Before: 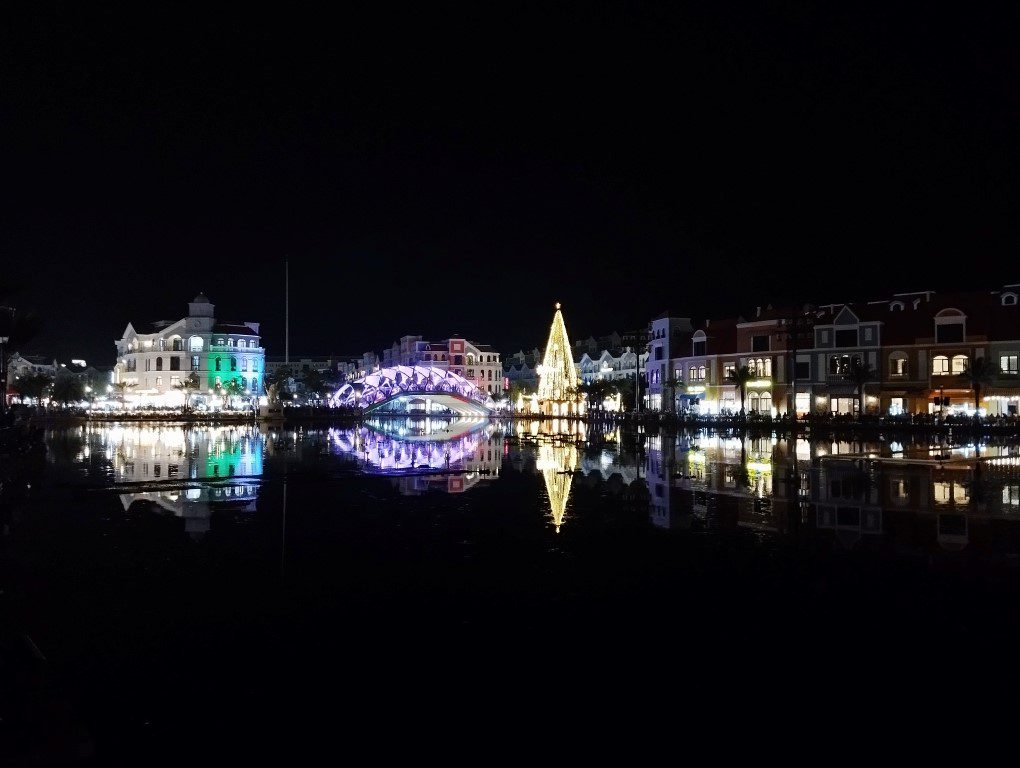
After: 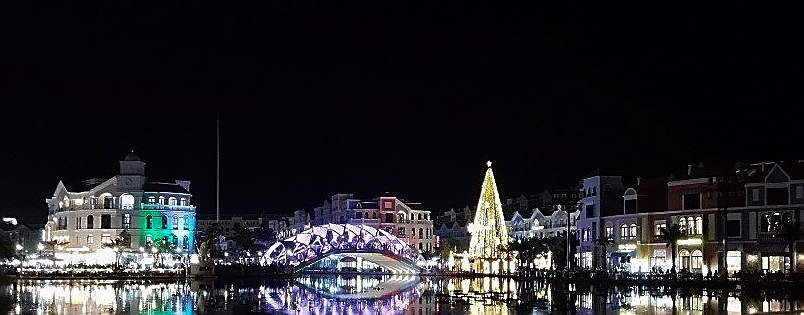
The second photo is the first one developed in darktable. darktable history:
sharpen: radius 1.37, amount 1.257, threshold 0.723
tone equalizer: on, module defaults
crop: left 6.856%, top 18.617%, right 14.32%, bottom 40.312%
base curve: curves: ch0 [(0, 0) (0.595, 0.418) (1, 1)], preserve colors none
